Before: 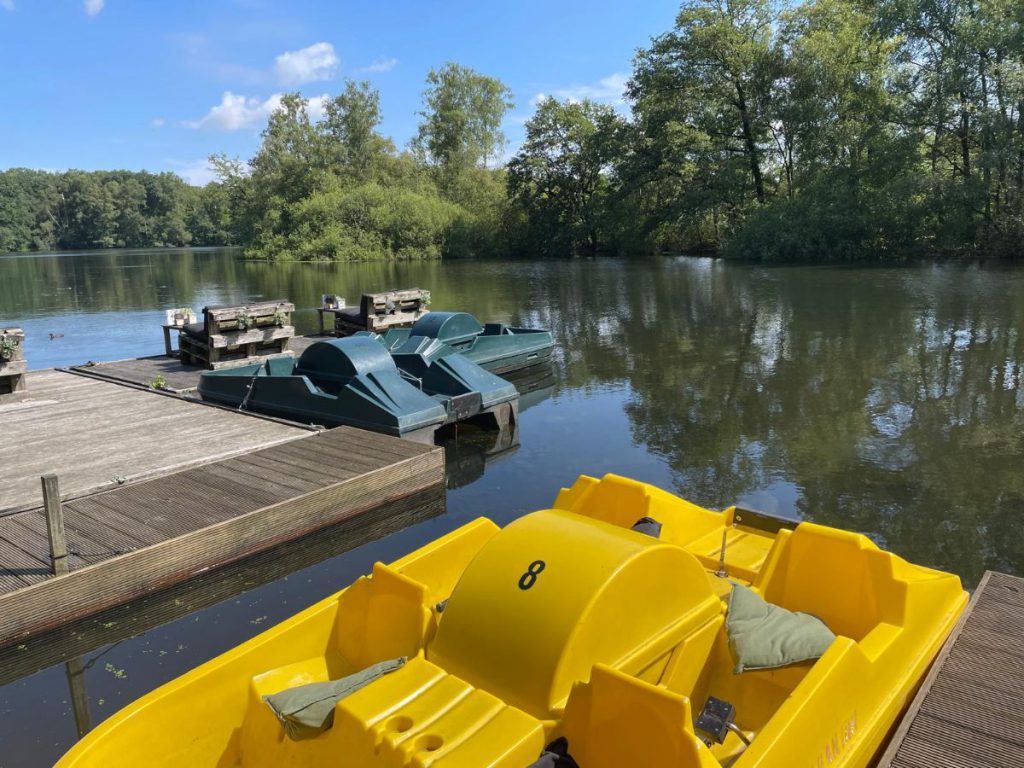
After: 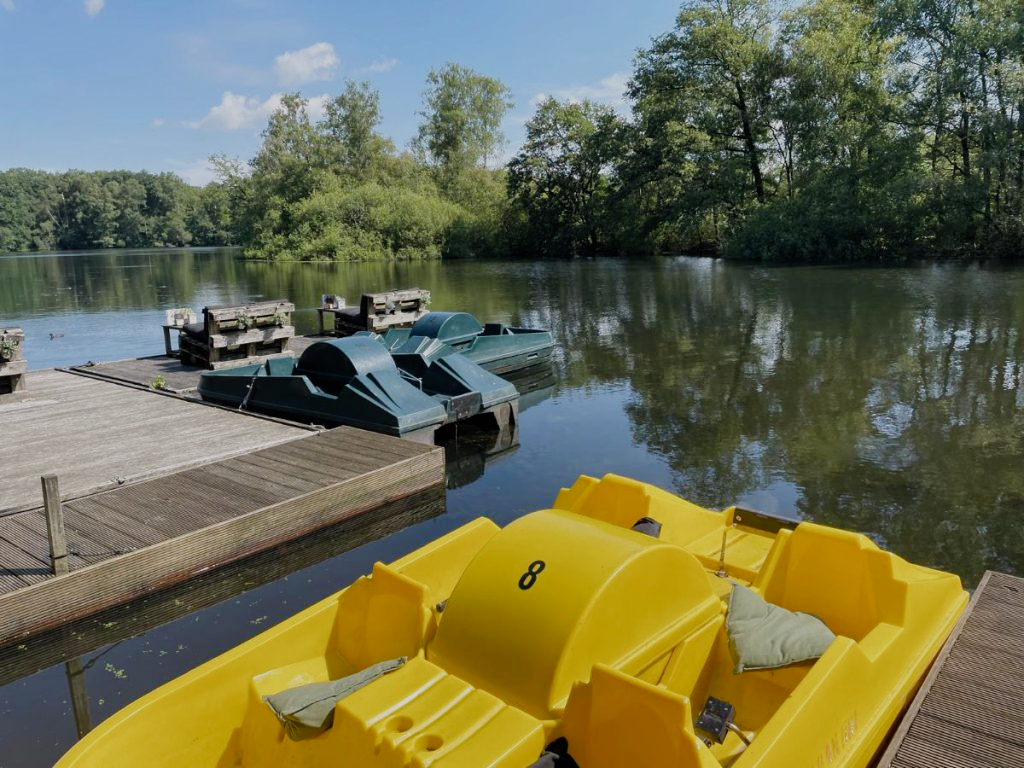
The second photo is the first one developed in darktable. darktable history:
filmic rgb: black relative exposure -7.65 EV, white relative exposure 4.56 EV, threshold 2.97 EV, hardness 3.61, add noise in highlights 0, preserve chrominance no, color science v4 (2020), enable highlight reconstruction true
